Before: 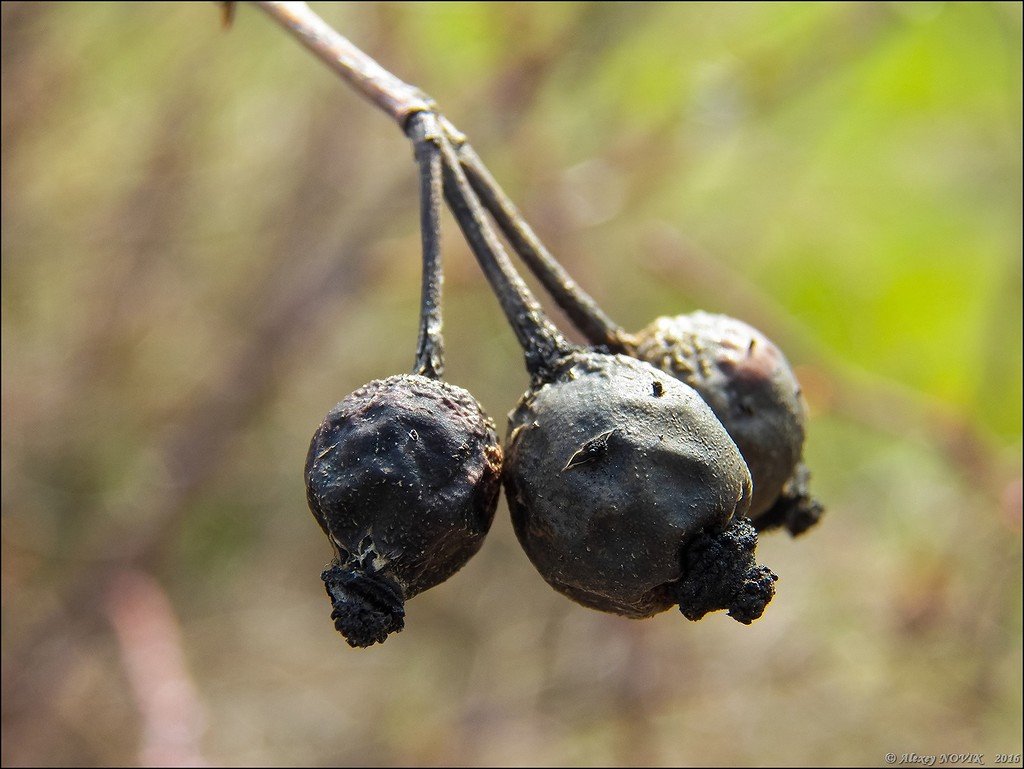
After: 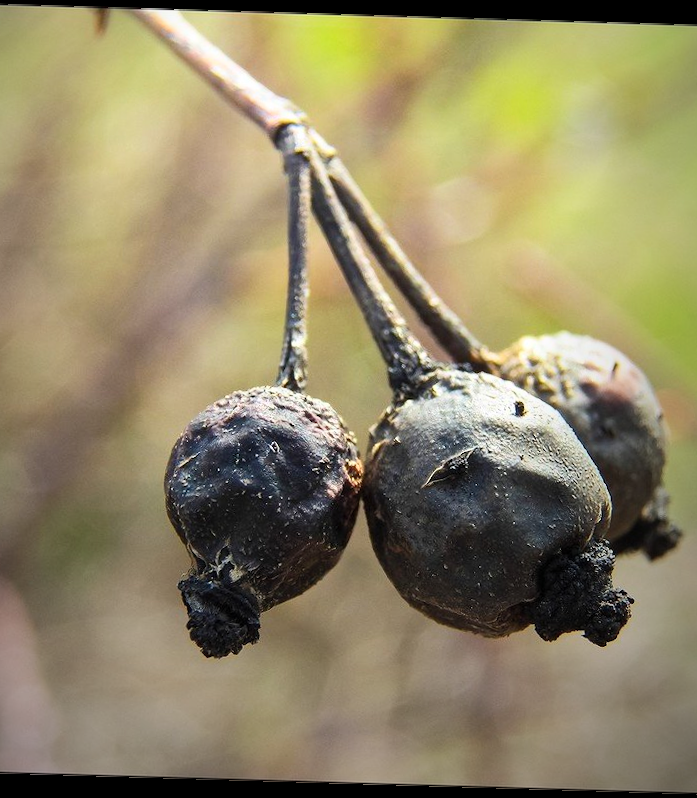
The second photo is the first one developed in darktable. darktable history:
rotate and perspective: rotation 1.72°, automatic cropping off
contrast brightness saturation: contrast 0.2, brightness 0.16, saturation 0.22
crop and rotate: left 14.292%, right 19.041%
vignetting: fall-off start 72.14%, fall-off radius 108.07%, brightness -0.713, saturation -0.488, center (-0.054, -0.359), width/height ratio 0.729
